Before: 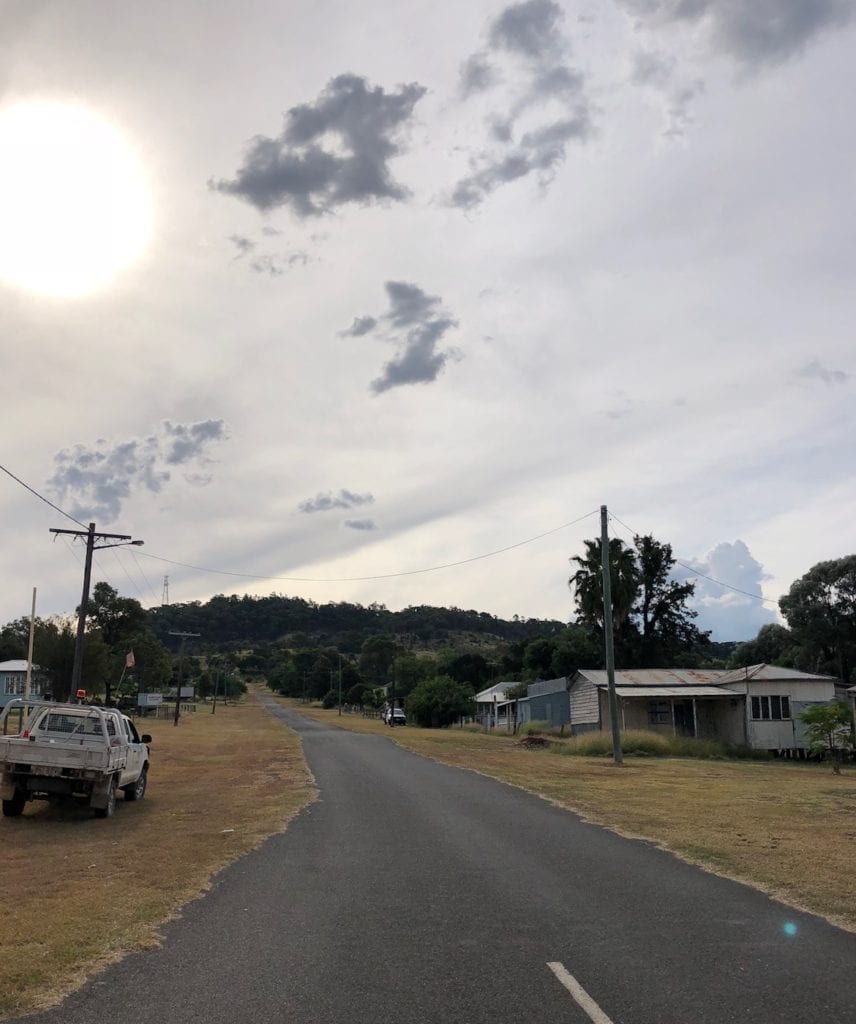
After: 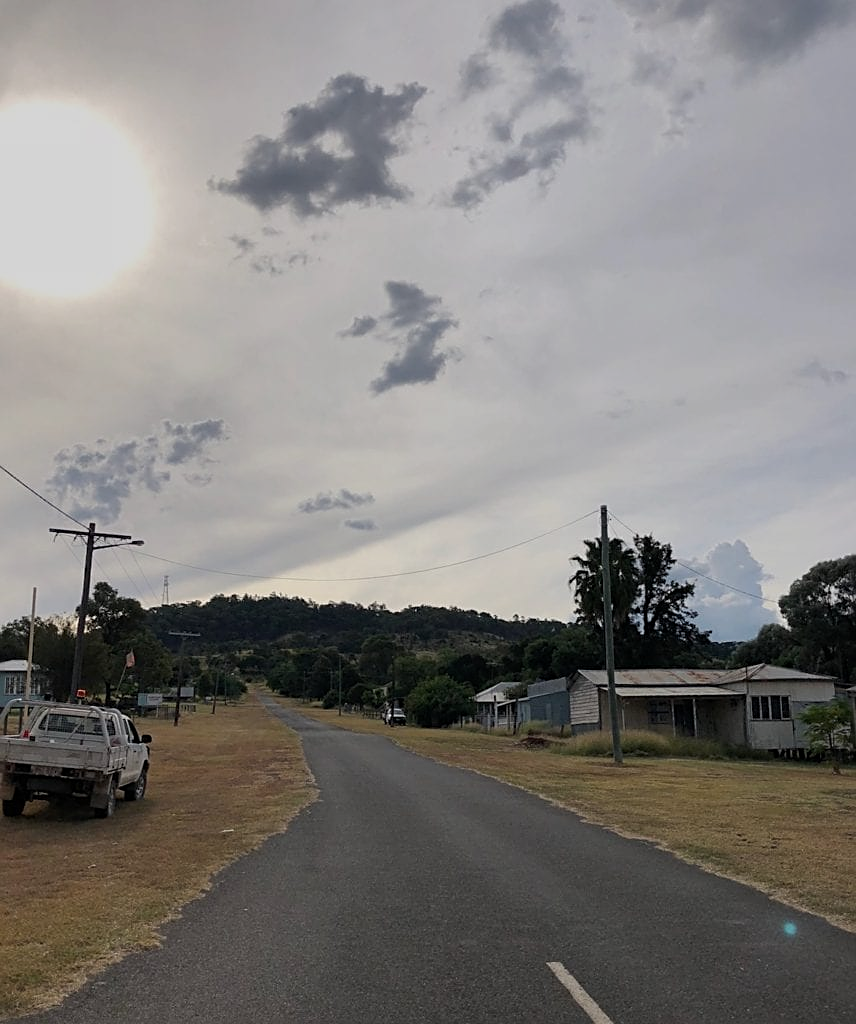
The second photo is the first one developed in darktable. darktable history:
graduated density: rotation 5.63°, offset 76.9
tone equalizer: on, module defaults
sharpen: on, module defaults
